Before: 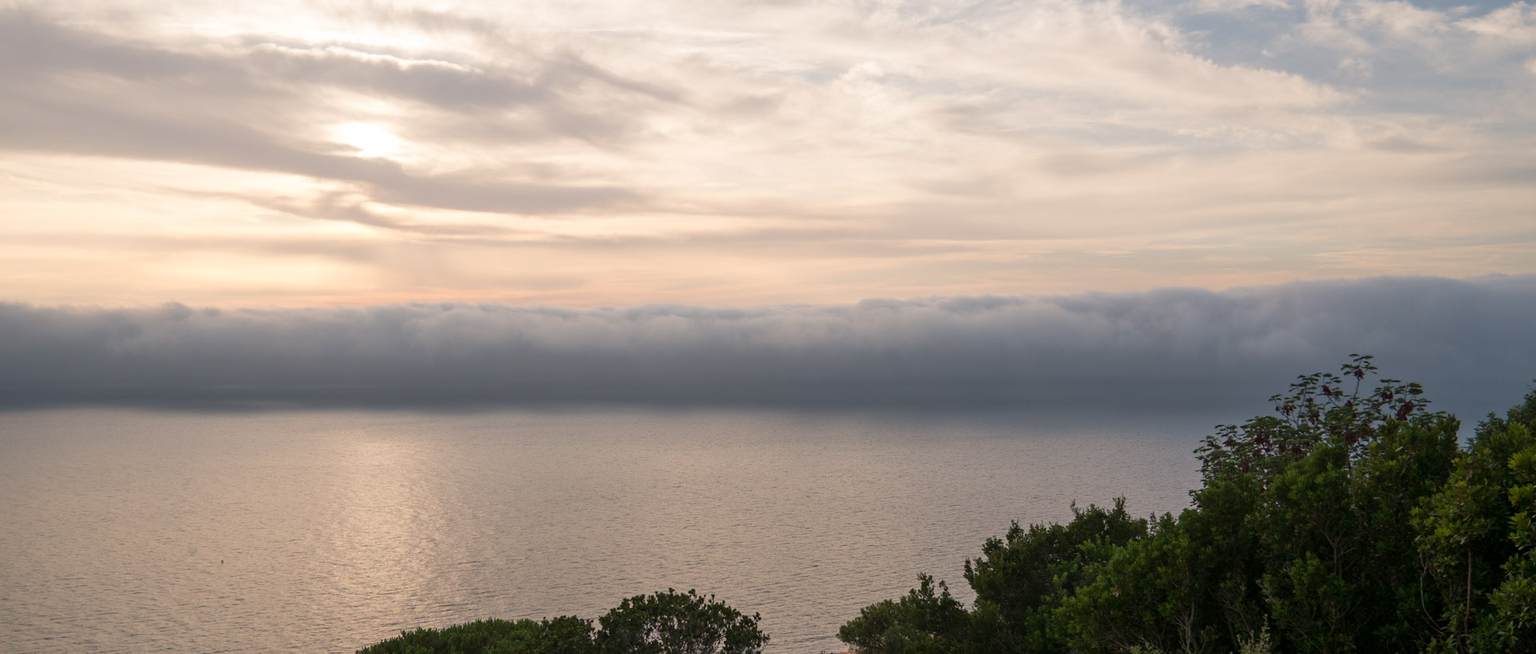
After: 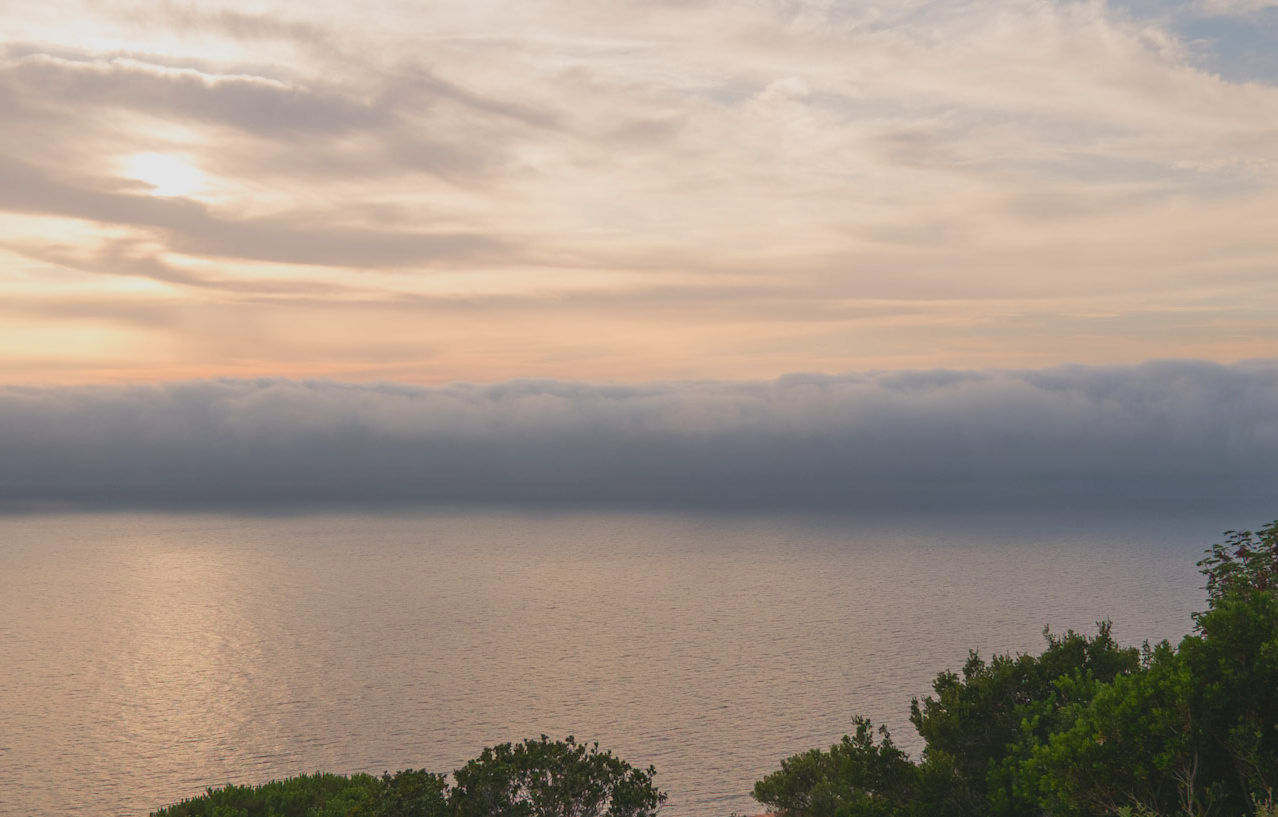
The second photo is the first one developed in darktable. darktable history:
crop and rotate: left 15.381%, right 18.03%
contrast brightness saturation: contrast -0.182, saturation 0.188
